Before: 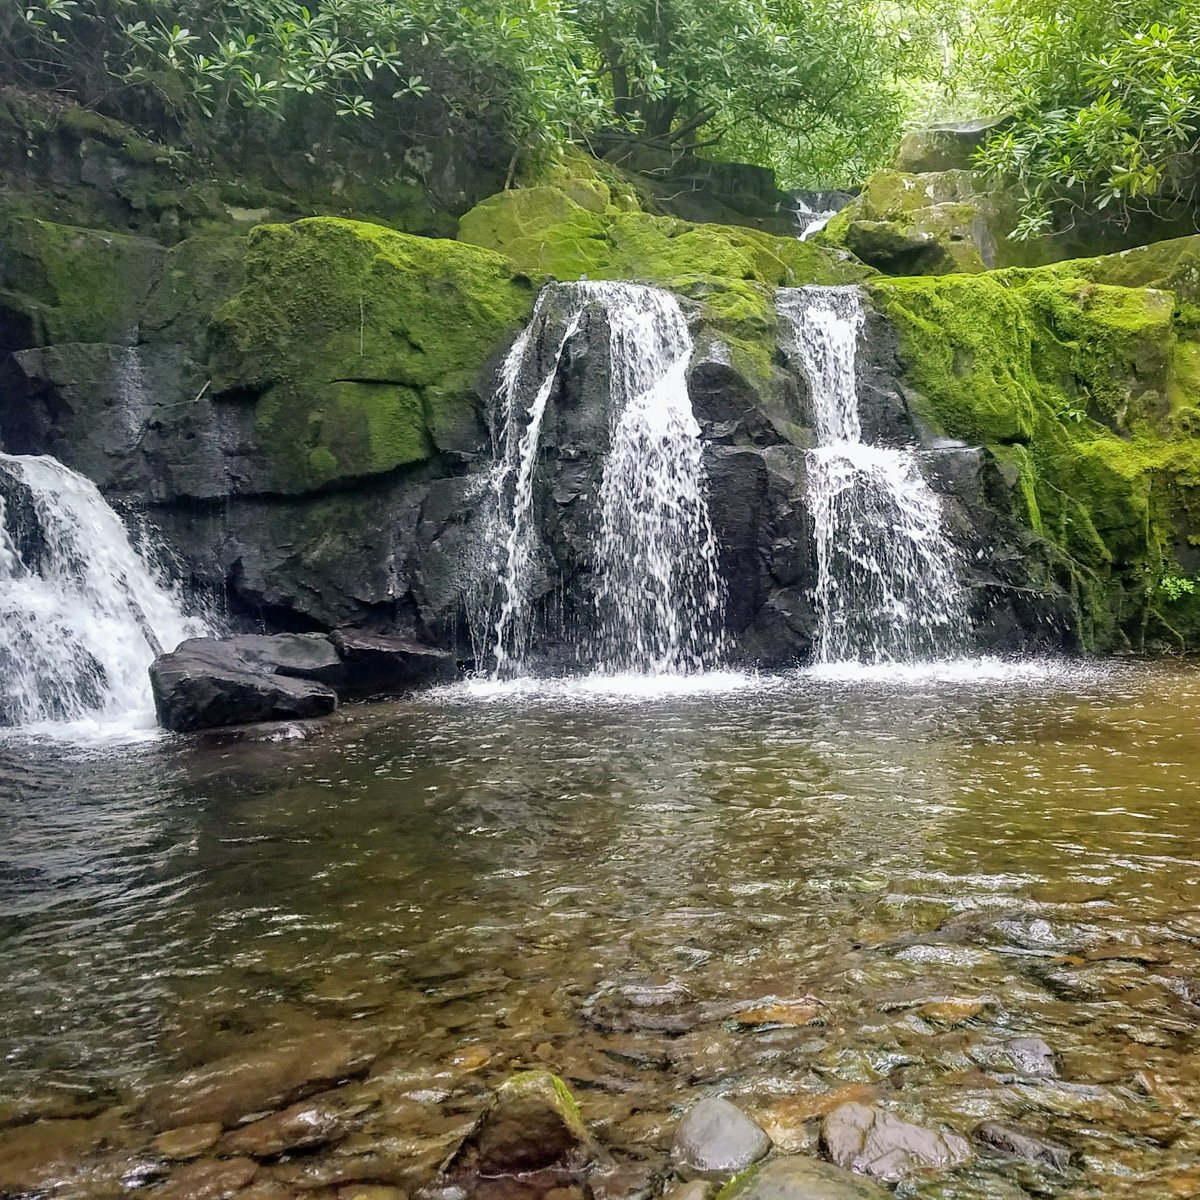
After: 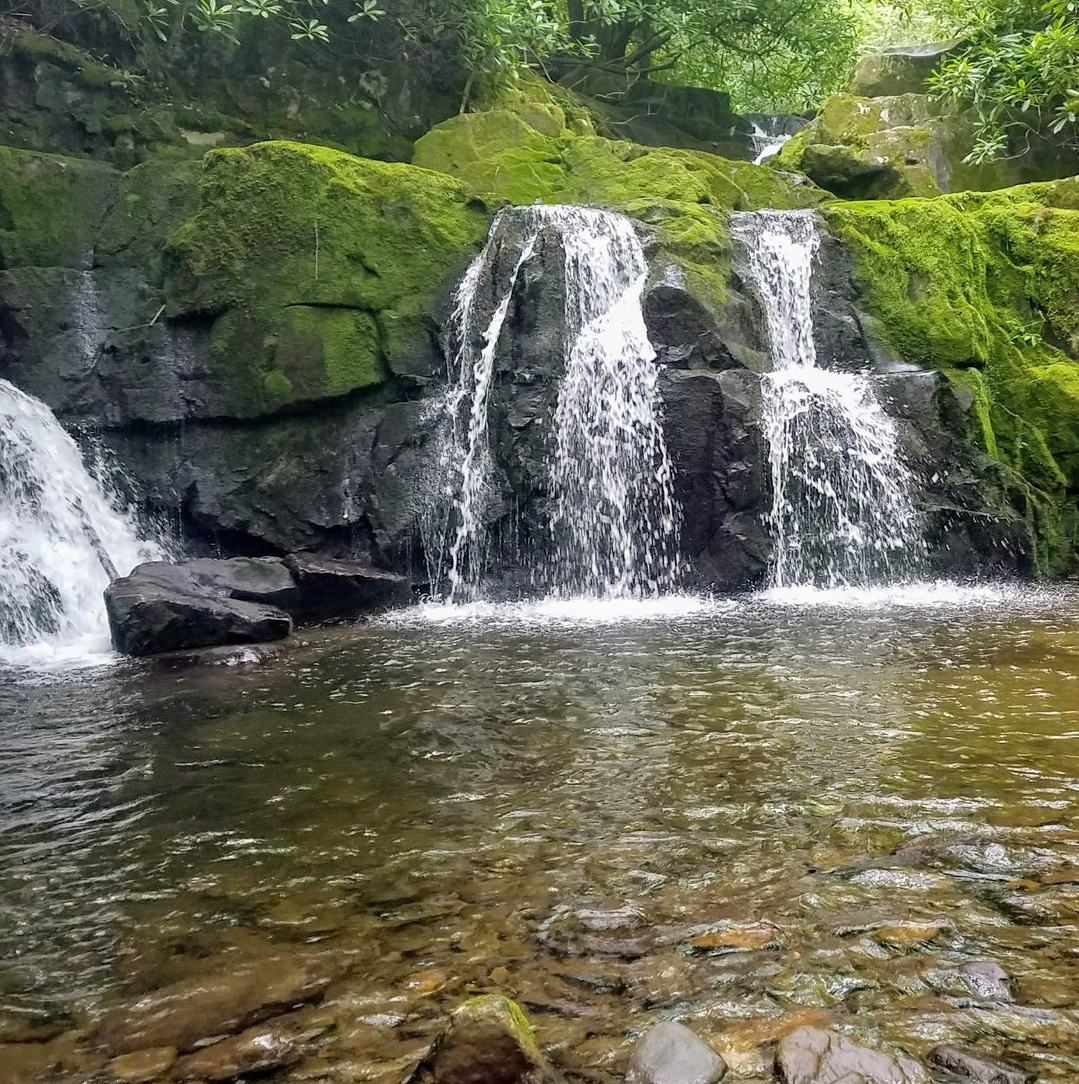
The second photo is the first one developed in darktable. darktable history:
crop: left 3.754%, top 6.38%, right 6.297%, bottom 3.274%
